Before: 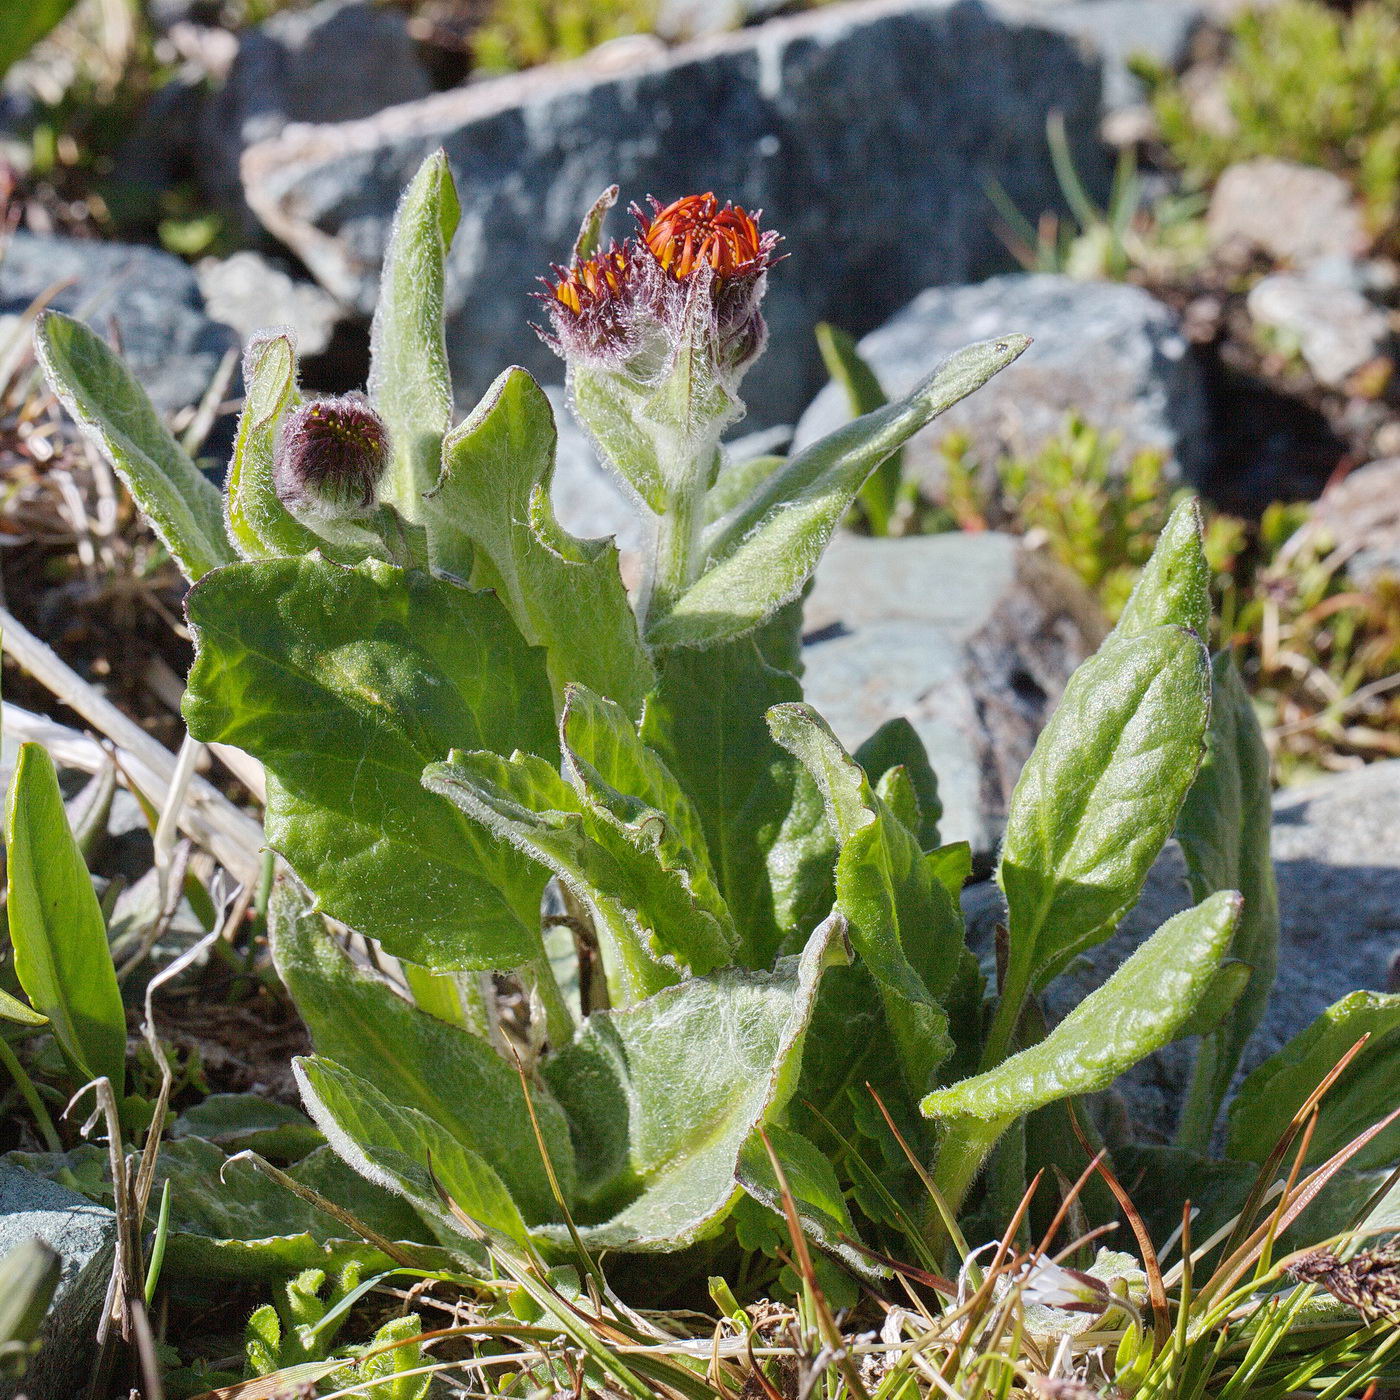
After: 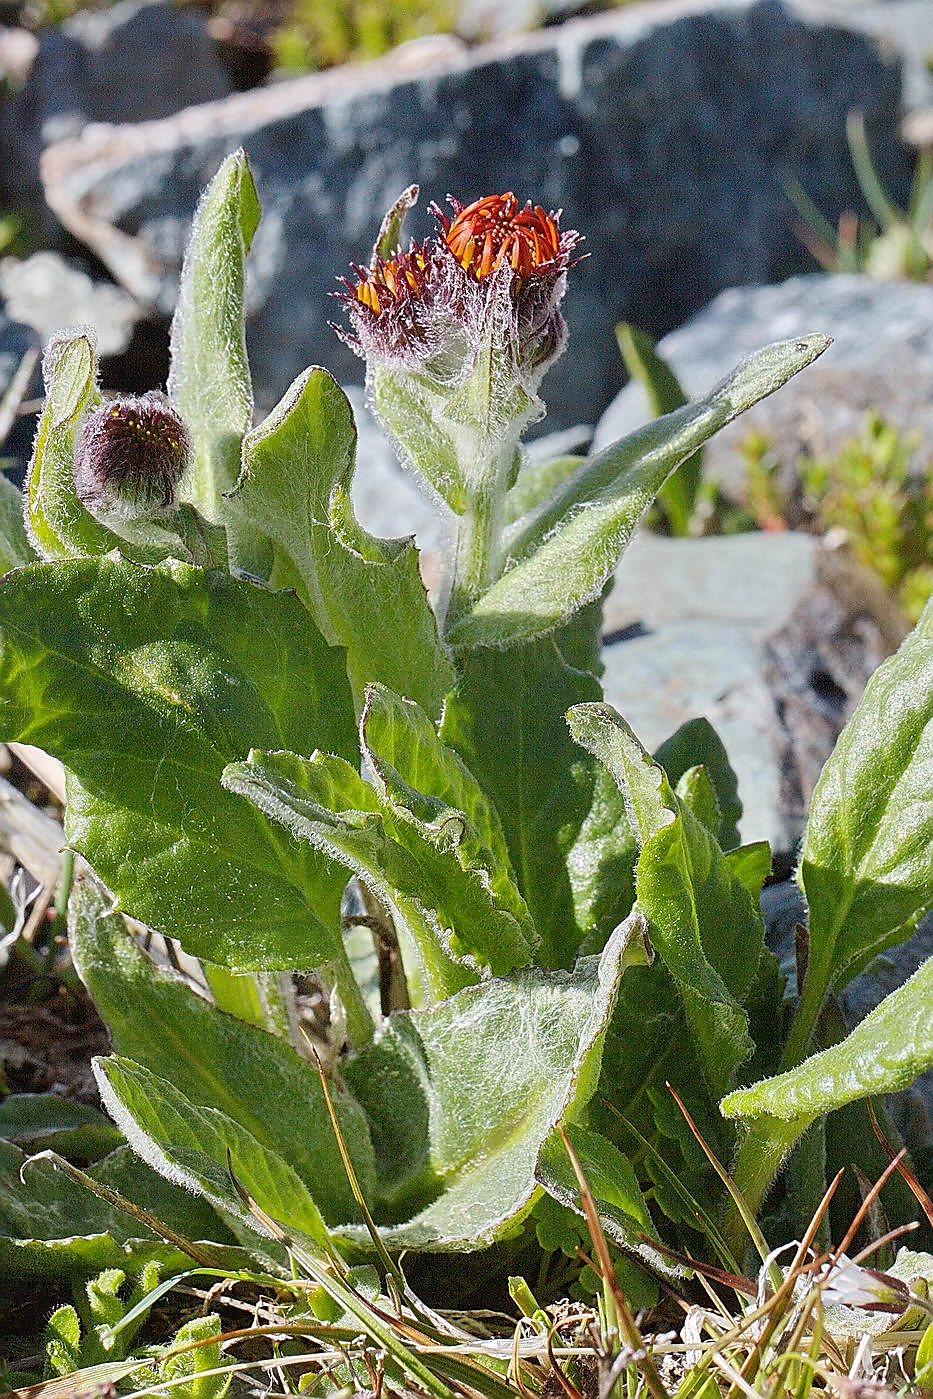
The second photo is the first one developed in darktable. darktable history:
crop and rotate: left 14.404%, right 18.94%
sharpen: radius 1.412, amount 1.25, threshold 0.816
